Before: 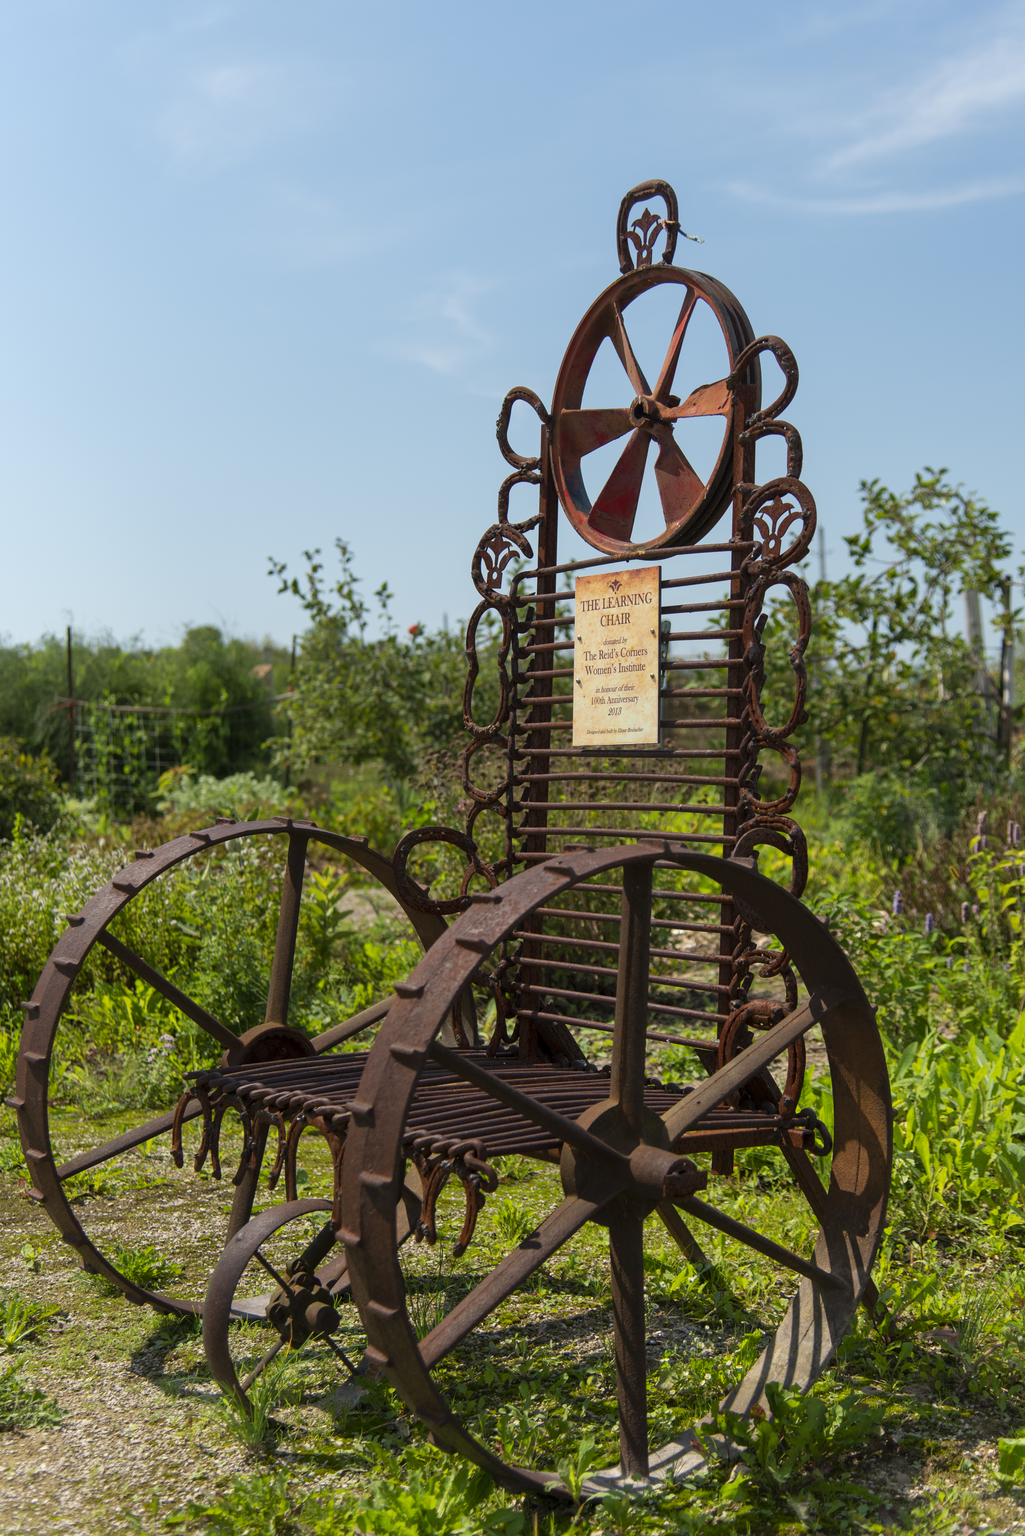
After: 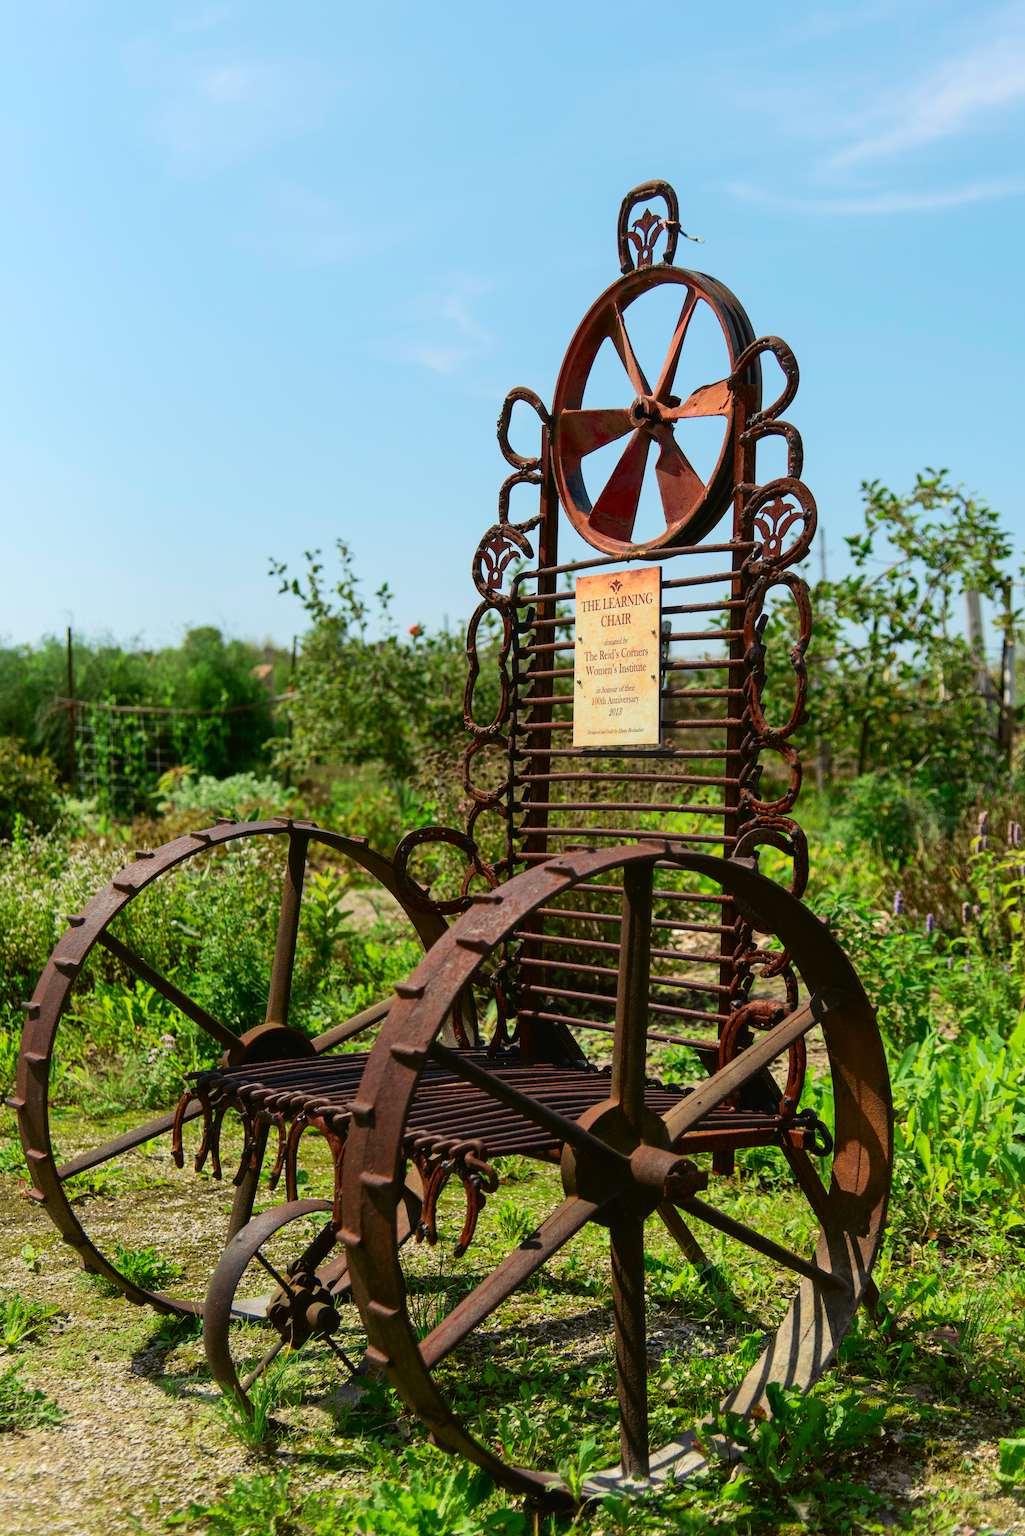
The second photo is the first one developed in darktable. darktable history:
tone curve: curves: ch0 [(0, 0.018) (0.061, 0.041) (0.205, 0.191) (0.289, 0.292) (0.39, 0.424) (0.493, 0.551) (0.666, 0.743) (0.795, 0.841) (1, 0.998)]; ch1 [(0, 0) (0.385, 0.343) (0.439, 0.415) (0.494, 0.498) (0.501, 0.501) (0.51, 0.496) (0.548, 0.554) (0.586, 0.61) (0.684, 0.658) (0.783, 0.804) (1, 1)]; ch2 [(0, 0) (0.304, 0.31) (0.403, 0.399) (0.441, 0.428) (0.47, 0.469) (0.498, 0.496) (0.524, 0.538) (0.566, 0.588) (0.648, 0.665) (0.697, 0.699) (1, 1)], color space Lab, independent channels, preserve colors none
